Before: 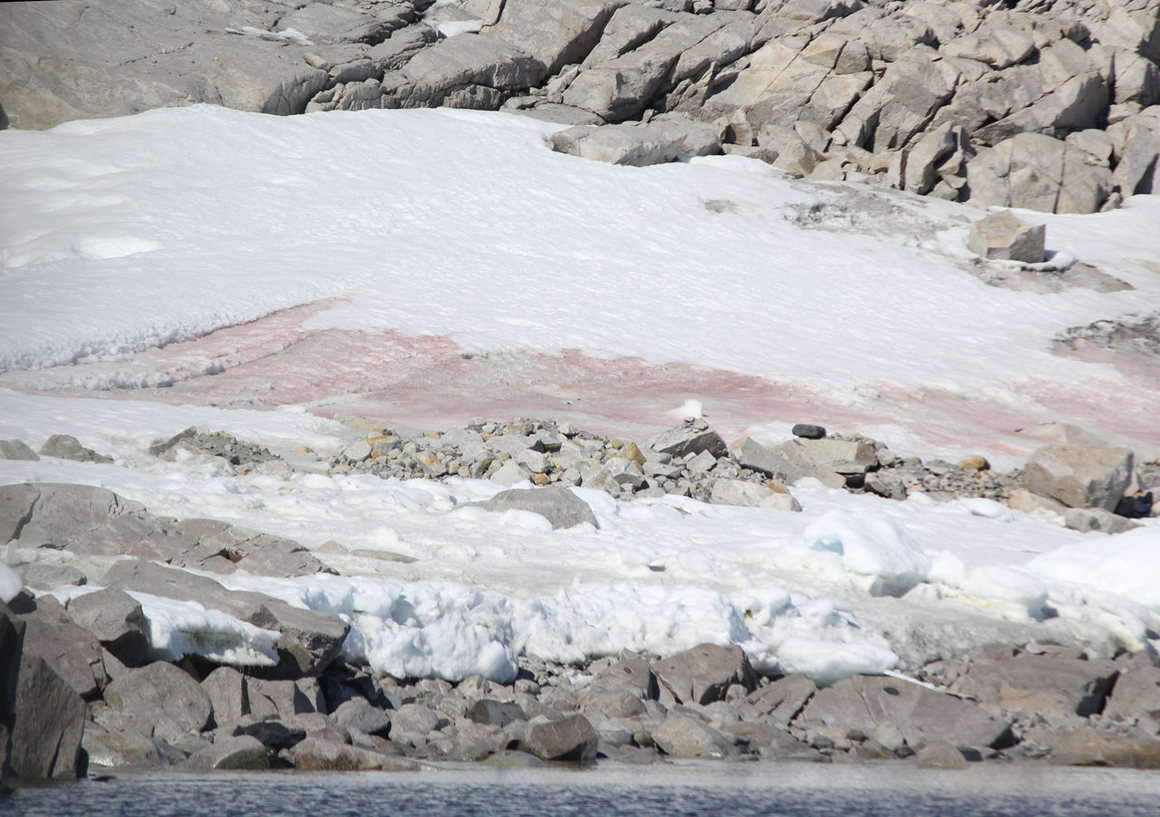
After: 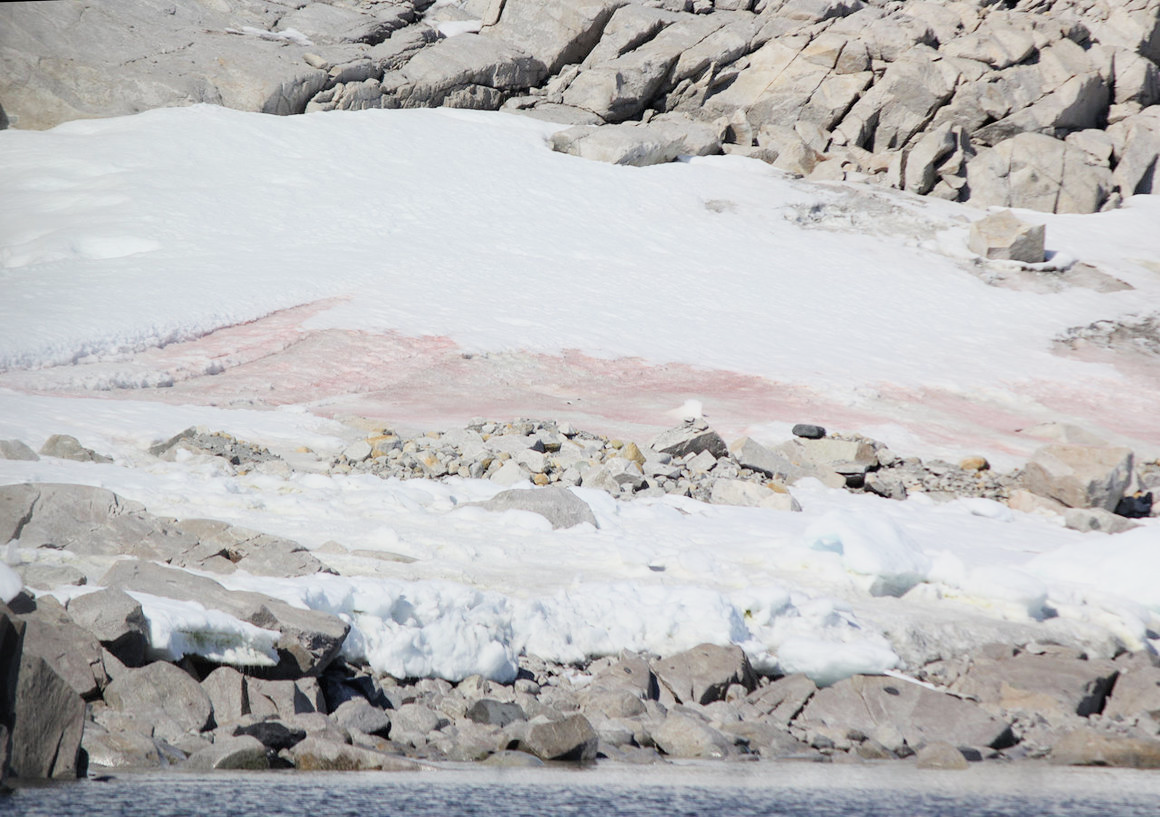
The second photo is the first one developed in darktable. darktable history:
exposure: exposure 0.574 EV, compensate highlight preservation false
filmic rgb: black relative exposure -7.98 EV, white relative exposure 3.89 EV, hardness 4.23
